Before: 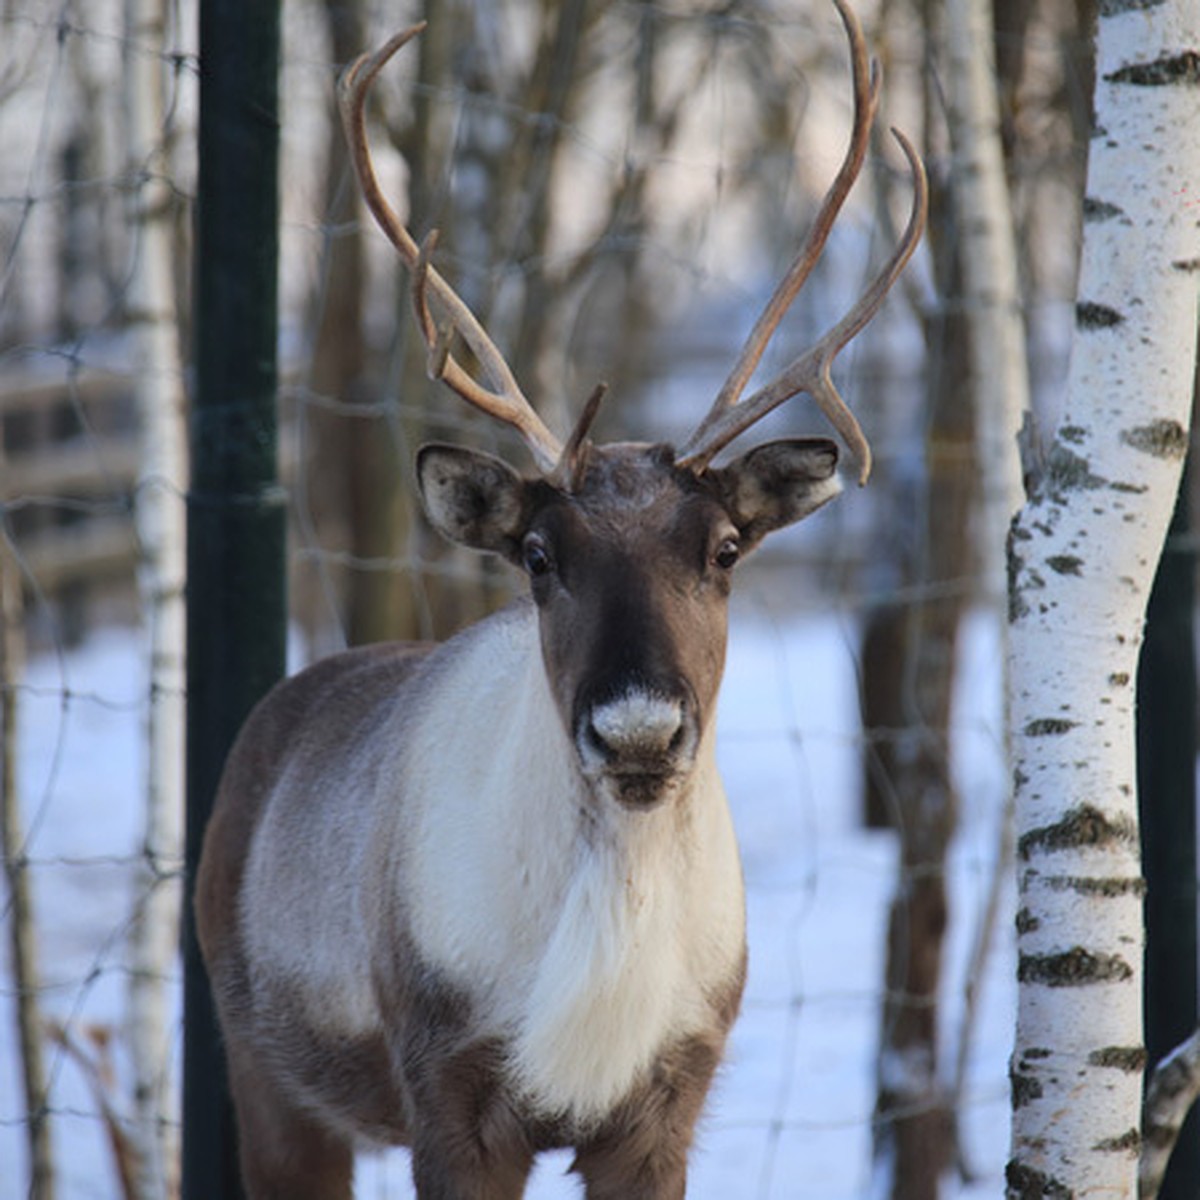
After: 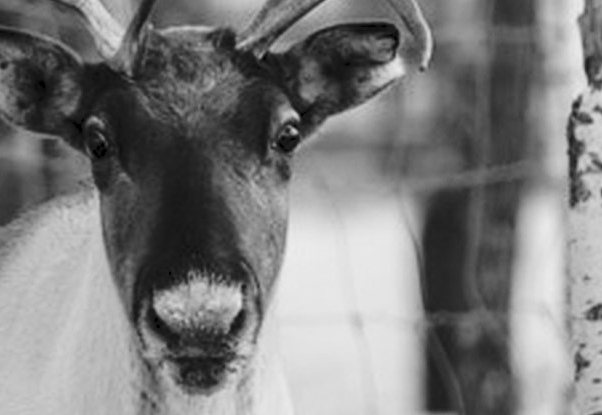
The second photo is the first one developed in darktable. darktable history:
crop: left 36.607%, top 34.735%, right 13.146%, bottom 30.611%
exposure: black level correction 0.005, exposure 0.014 EV, compensate highlight preservation false
tone curve: curves: ch0 [(0, 0) (0.003, 0.065) (0.011, 0.072) (0.025, 0.09) (0.044, 0.104) (0.069, 0.116) (0.1, 0.127) (0.136, 0.15) (0.177, 0.184) (0.224, 0.223) (0.277, 0.28) (0.335, 0.361) (0.399, 0.443) (0.468, 0.525) (0.543, 0.616) (0.623, 0.713) (0.709, 0.79) (0.801, 0.866) (0.898, 0.933) (1, 1)], preserve colors none
monochrome: on, module defaults
local contrast: on, module defaults
velvia: on, module defaults
white balance: emerald 1
